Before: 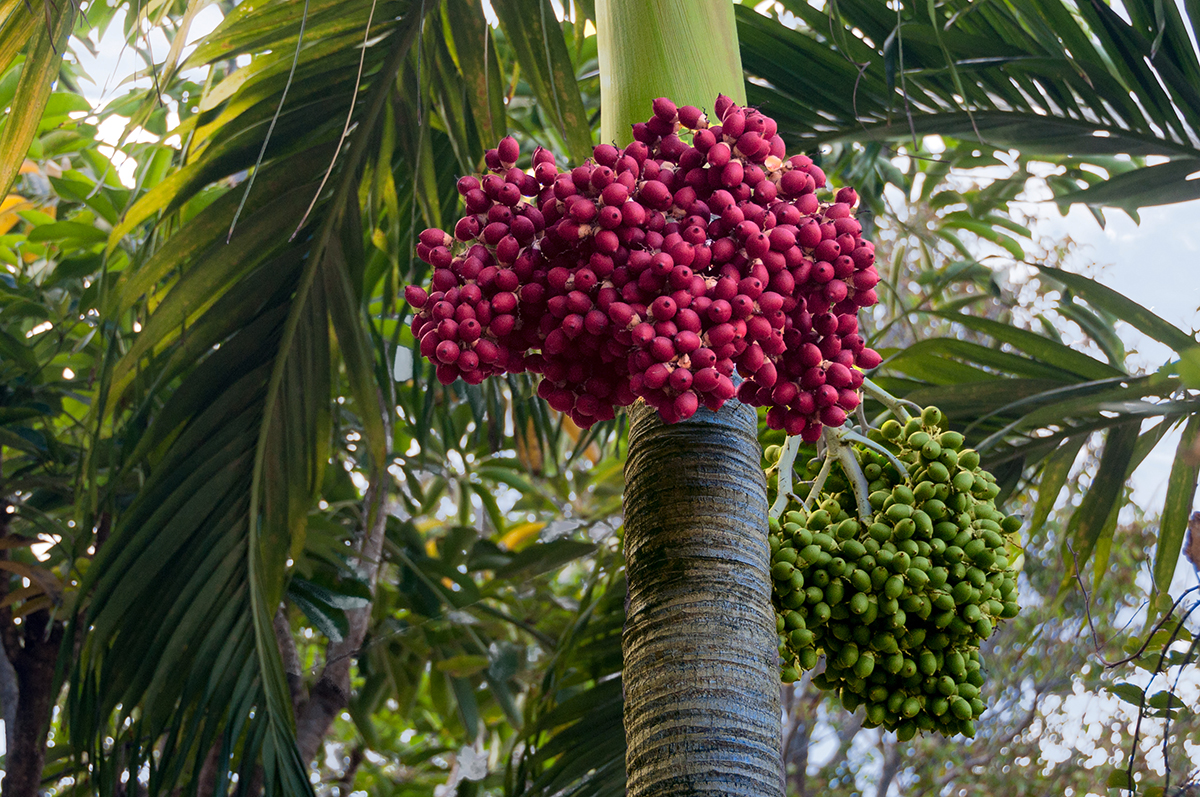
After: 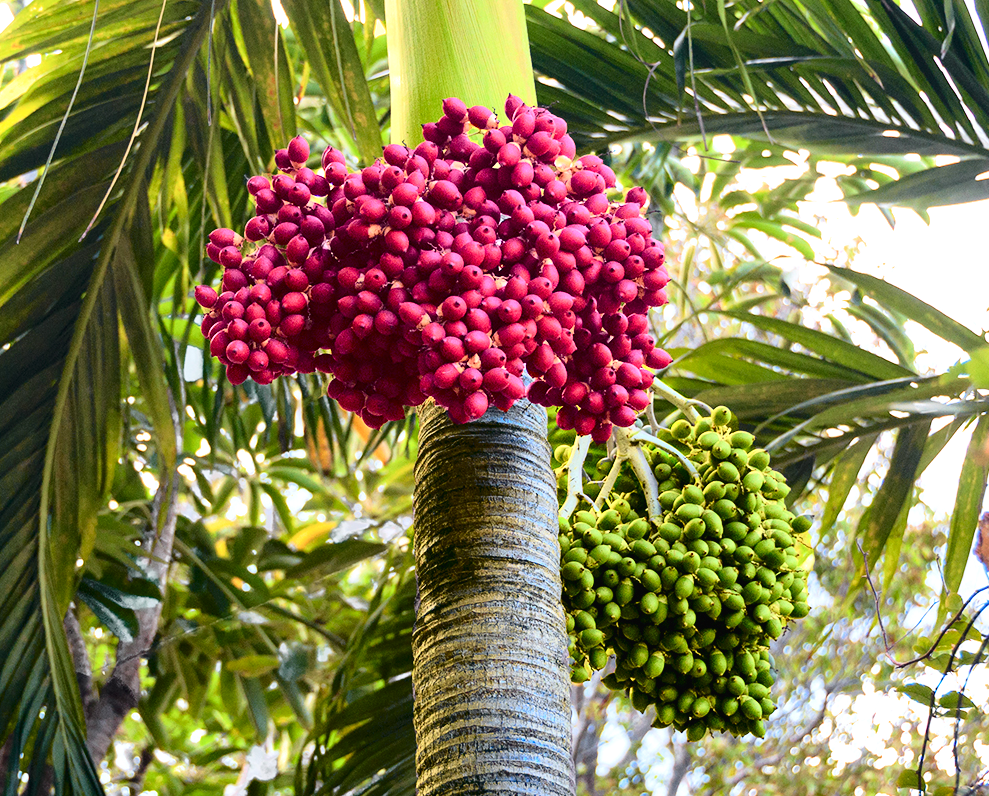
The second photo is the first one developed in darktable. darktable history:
tone equalizer: on, module defaults
exposure: black level correction -0.001, exposure 0.9 EV, compensate exposure bias true, compensate highlight preservation false
tone curve: curves: ch0 [(0, 0.012) (0.037, 0.03) (0.123, 0.092) (0.19, 0.157) (0.269, 0.27) (0.48, 0.57) (0.595, 0.695) (0.718, 0.823) (0.855, 0.913) (1, 0.982)]; ch1 [(0, 0) (0.243, 0.245) (0.422, 0.415) (0.493, 0.495) (0.508, 0.506) (0.536, 0.542) (0.569, 0.611) (0.611, 0.662) (0.769, 0.807) (1, 1)]; ch2 [(0, 0) (0.249, 0.216) (0.349, 0.321) (0.424, 0.442) (0.476, 0.483) (0.498, 0.499) (0.517, 0.519) (0.532, 0.56) (0.569, 0.624) (0.614, 0.667) (0.706, 0.757) (0.808, 0.809) (0.991, 0.968)], color space Lab, independent channels, preserve colors none
crop: left 17.582%, bottom 0.031%
